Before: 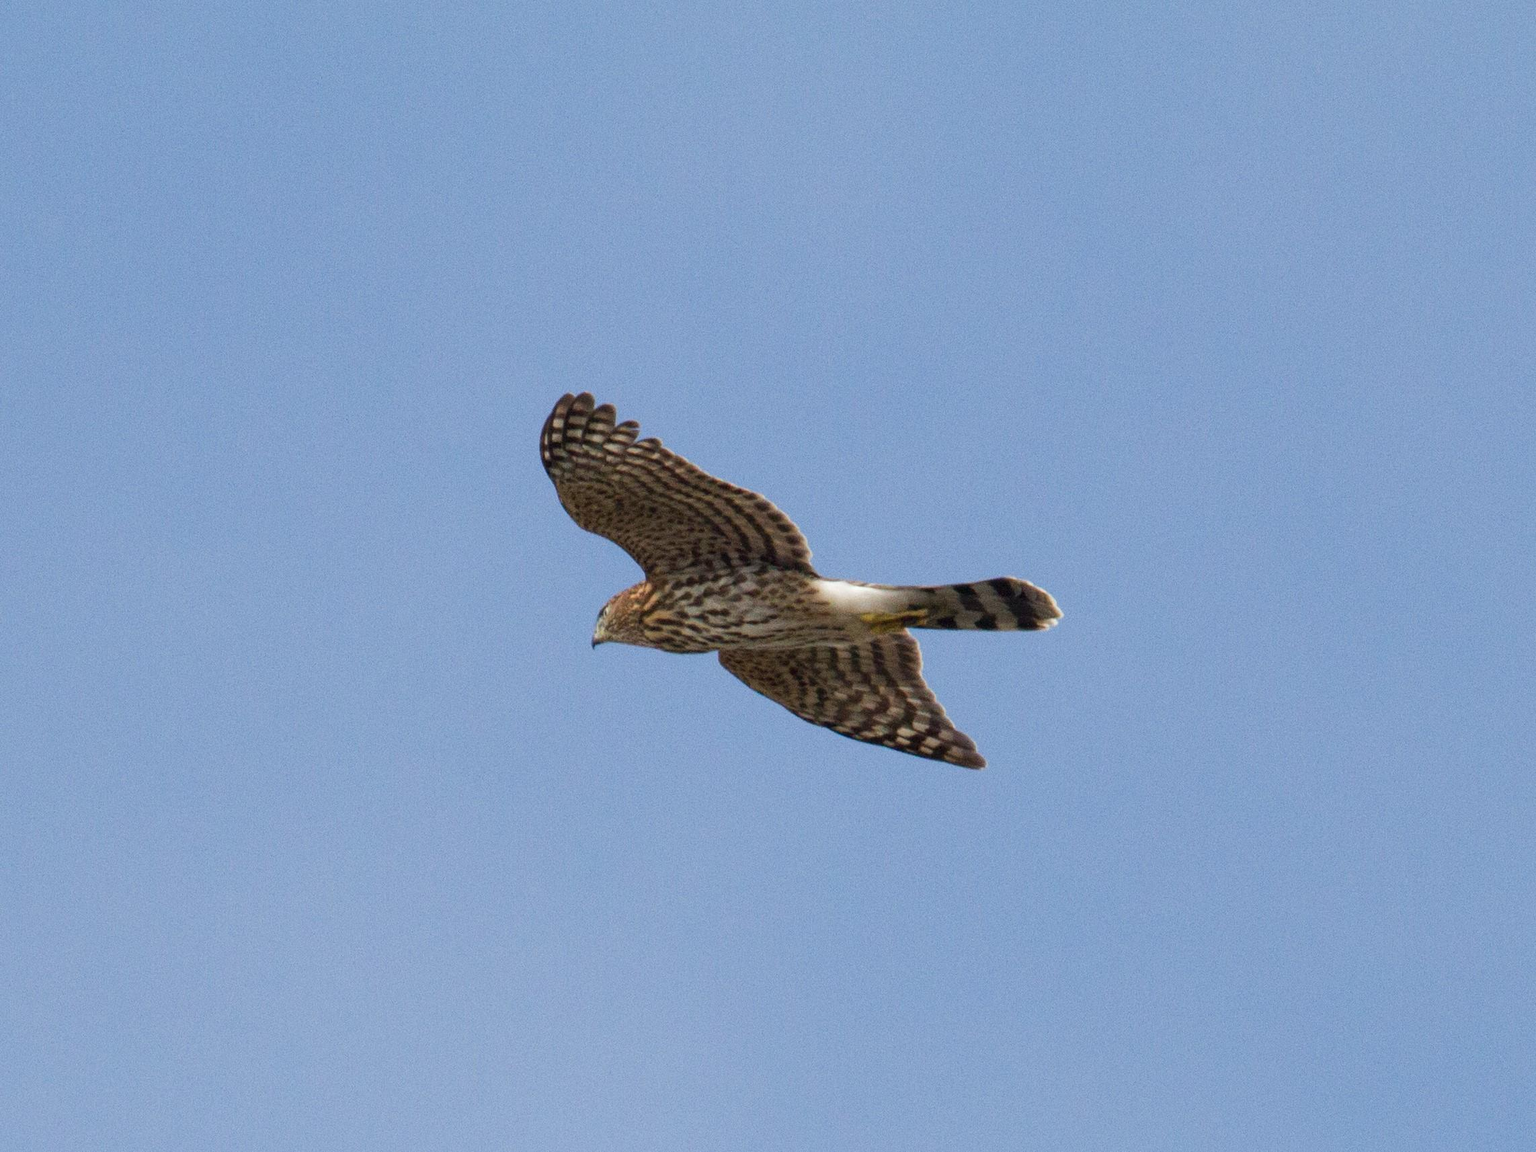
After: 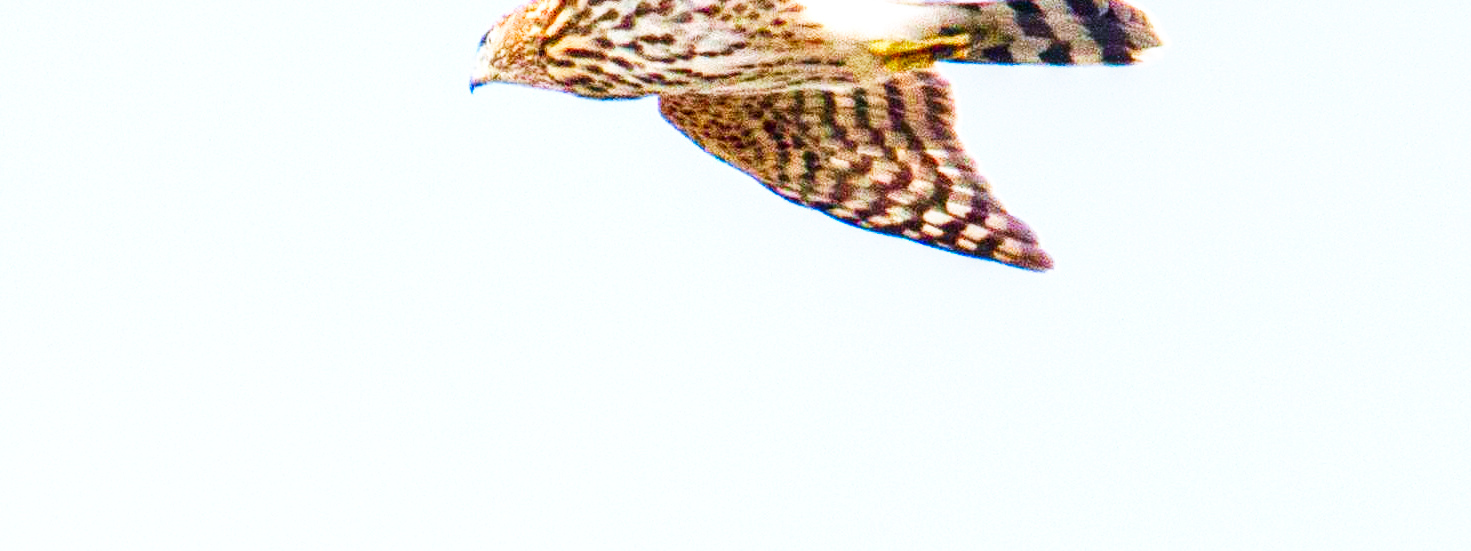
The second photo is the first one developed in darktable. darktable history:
contrast brightness saturation: contrast 0.101, brightness 0.034, saturation 0.089
base curve: curves: ch0 [(0, 0) (0.007, 0.004) (0.027, 0.03) (0.046, 0.07) (0.207, 0.54) (0.442, 0.872) (0.673, 0.972) (1, 1)], preserve colors none
crop: left 18.016%, top 50.92%, right 17.568%, bottom 16.922%
color calibration: illuminant as shot in camera, x 0.358, y 0.373, temperature 4628.91 K
exposure: exposure 1 EV, compensate highlight preservation false
color correction: highlights b* -0.019, saturation 1.31
local contrast: on, module defaults
color balance rgb: perceptual saturation grading › global saturation 0.452%, perceptual saturation grading › highlights -31.836%, perceptual saturation grading › mid-tones 5.561%, perceptual saturation grading › shadows 17.997%, perceptual brilliance grading › highlights 2.85%, global vibrance 20%
